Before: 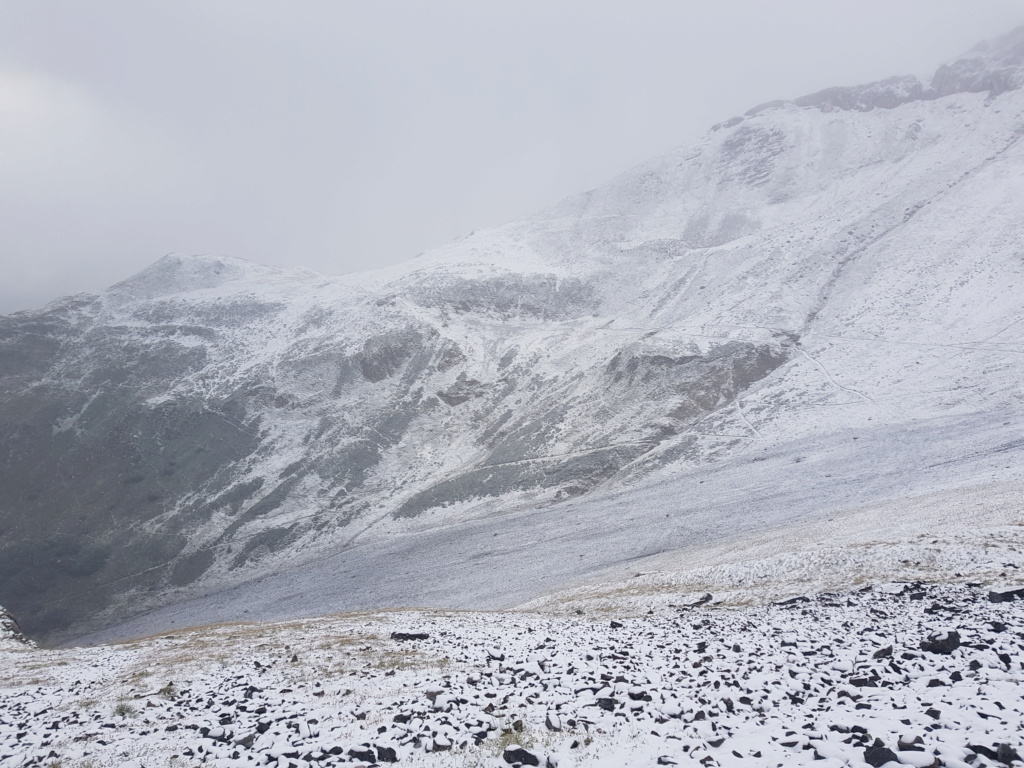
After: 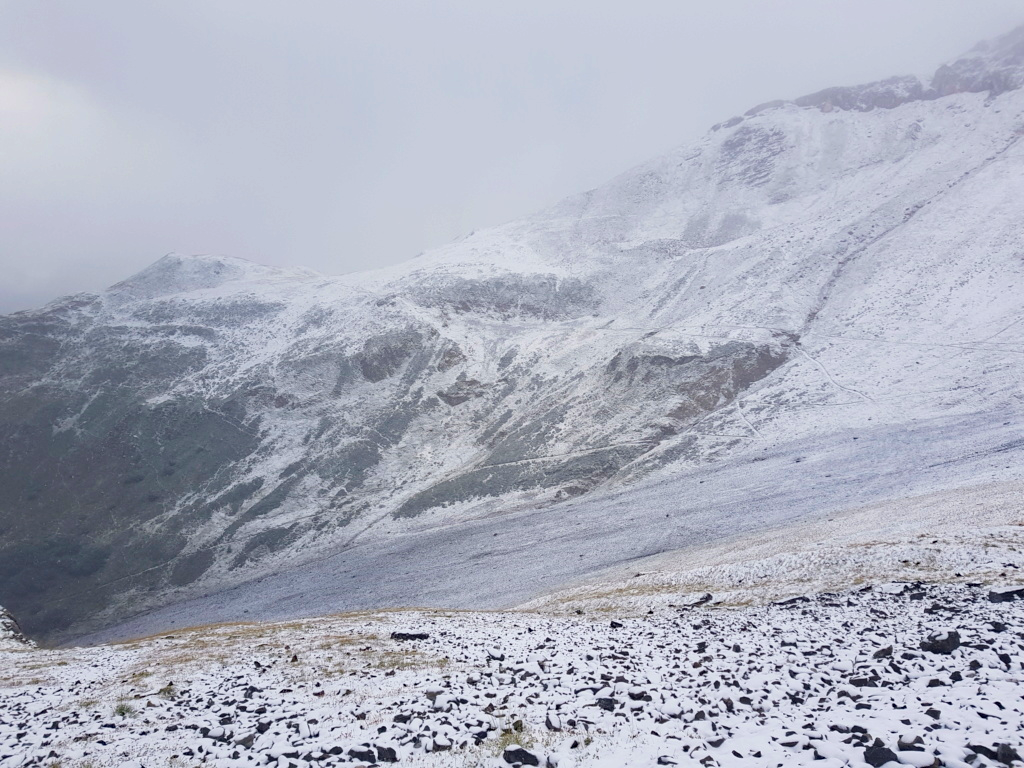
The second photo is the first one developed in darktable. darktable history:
velvia: on, module defaults
haze removal: strength 0.279, distance 0.247, compatibility mode true, adaptive false
